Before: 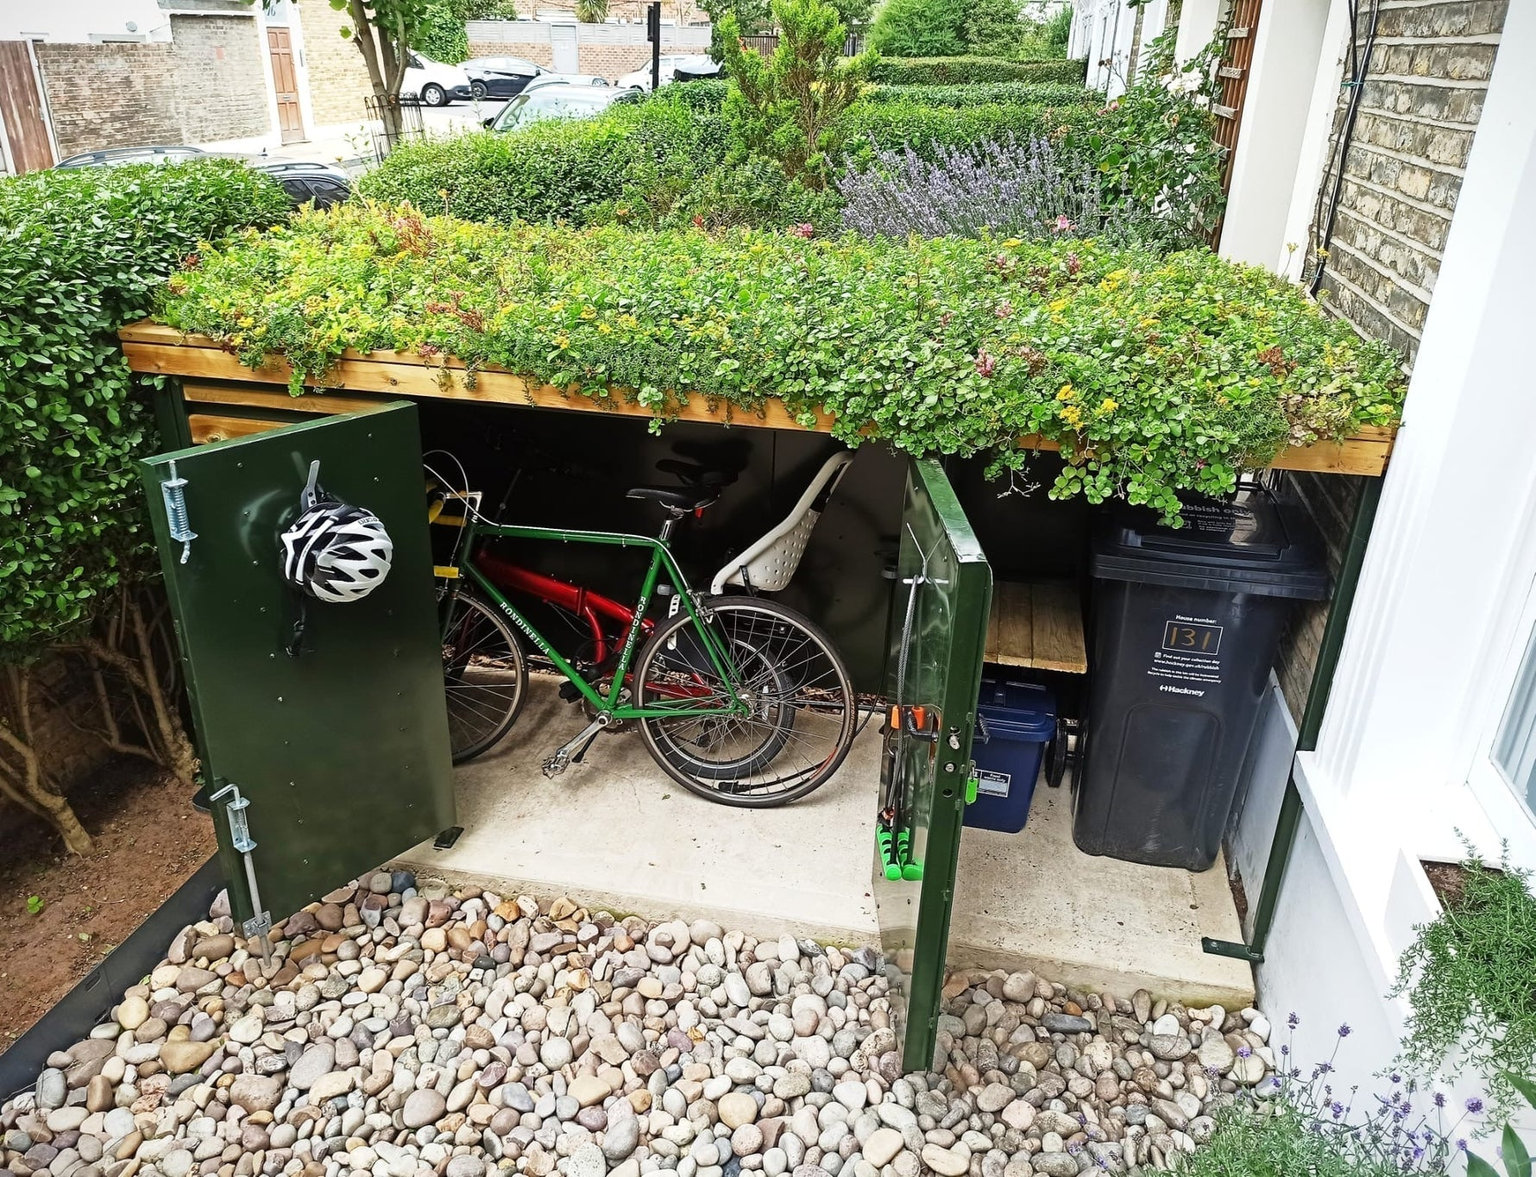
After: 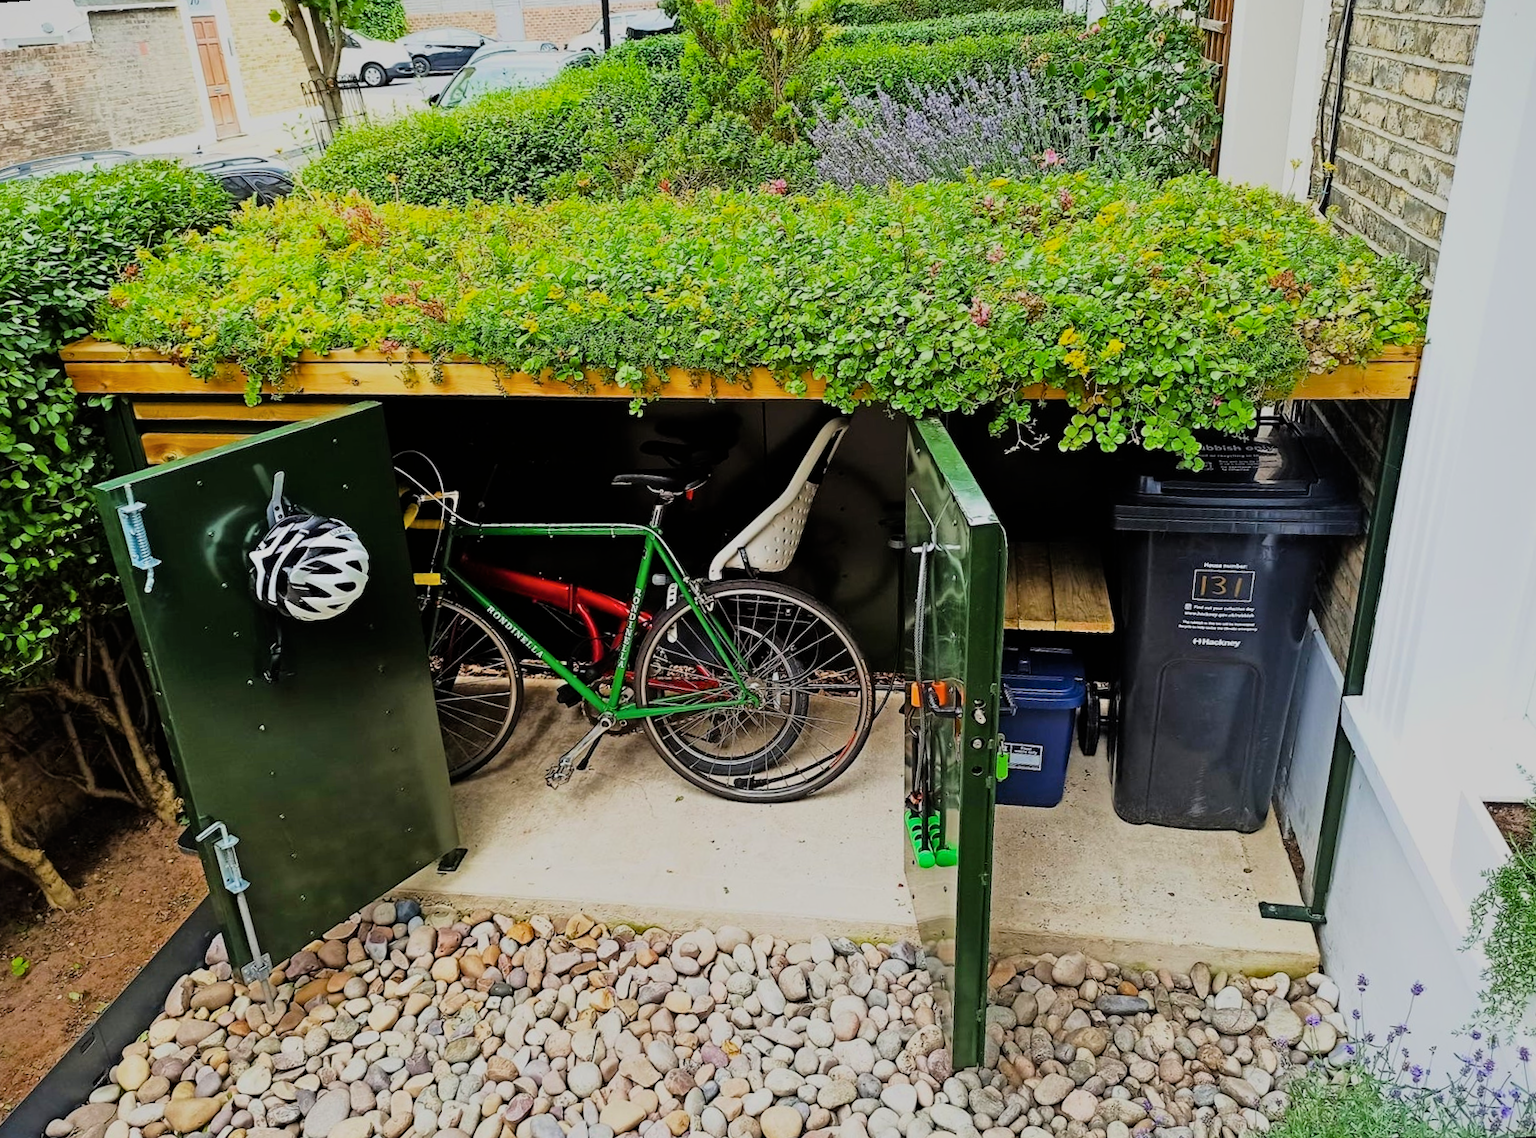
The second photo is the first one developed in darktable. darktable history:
color balance rgb: linear chroma grading › global chroma 33.4%
shadows and highlights: shadows 37.27, highlights -28.18, soften with gaussian
filmic rgb: black relative exposure -7.15 EV, white relative exposure 5.36 EV, hardness 3.02, color science v6 (2022)
rotate and perspective: rotation -4.57°, crop left 0.054, crop right 0.944, crop top 0.087, crop bottom 0.914
